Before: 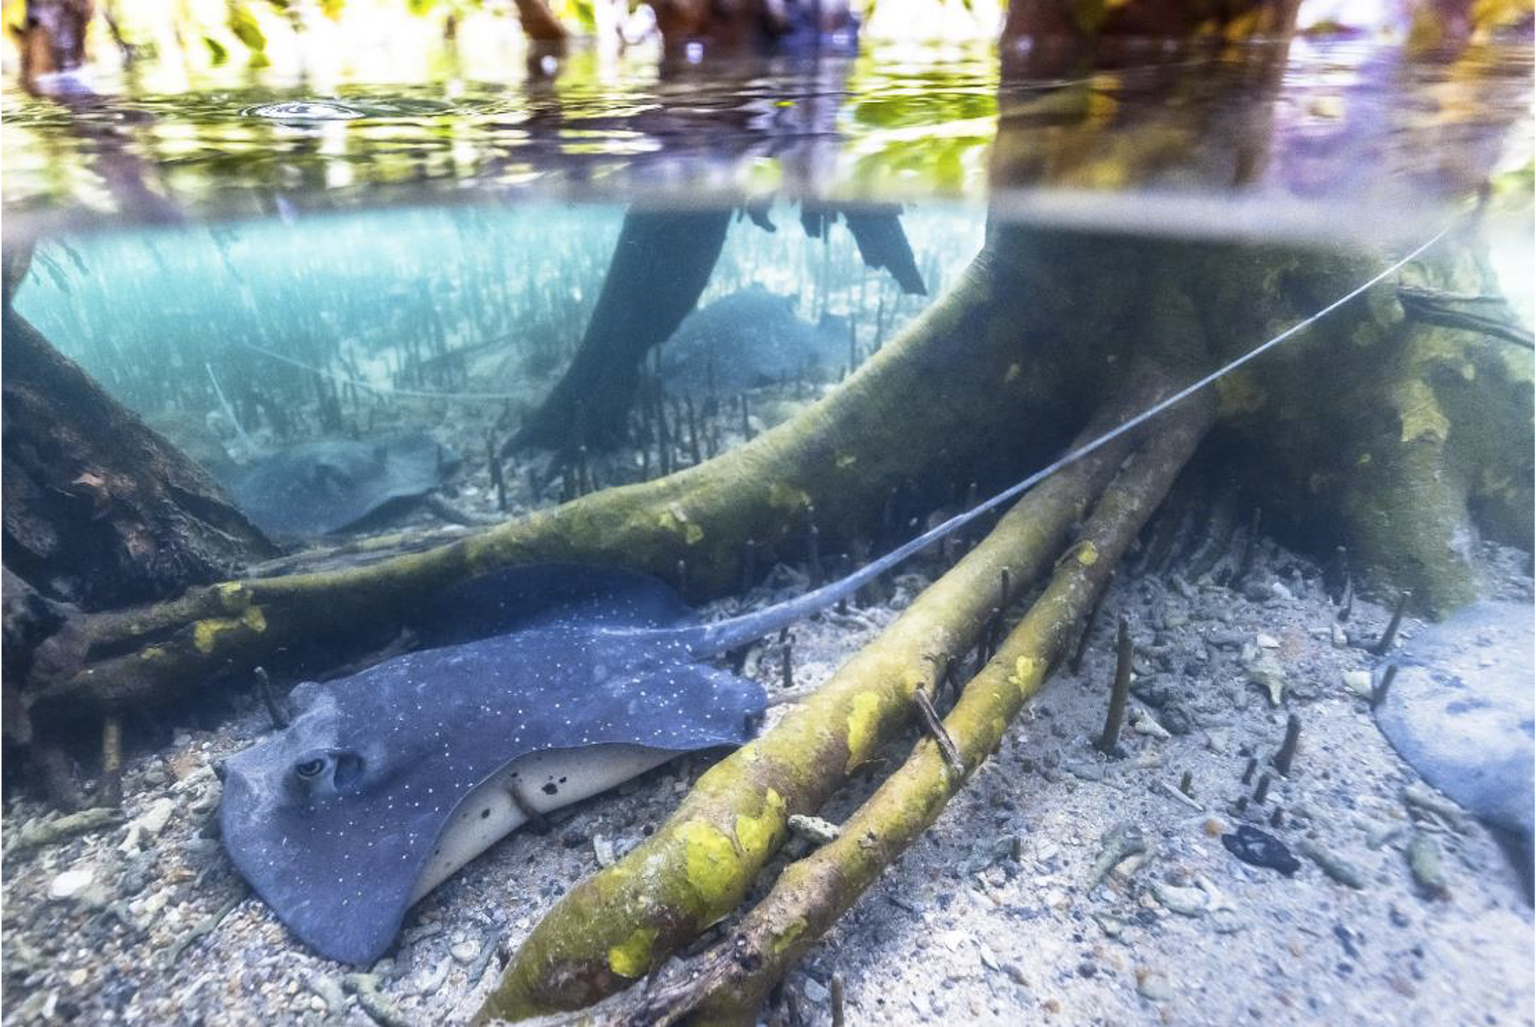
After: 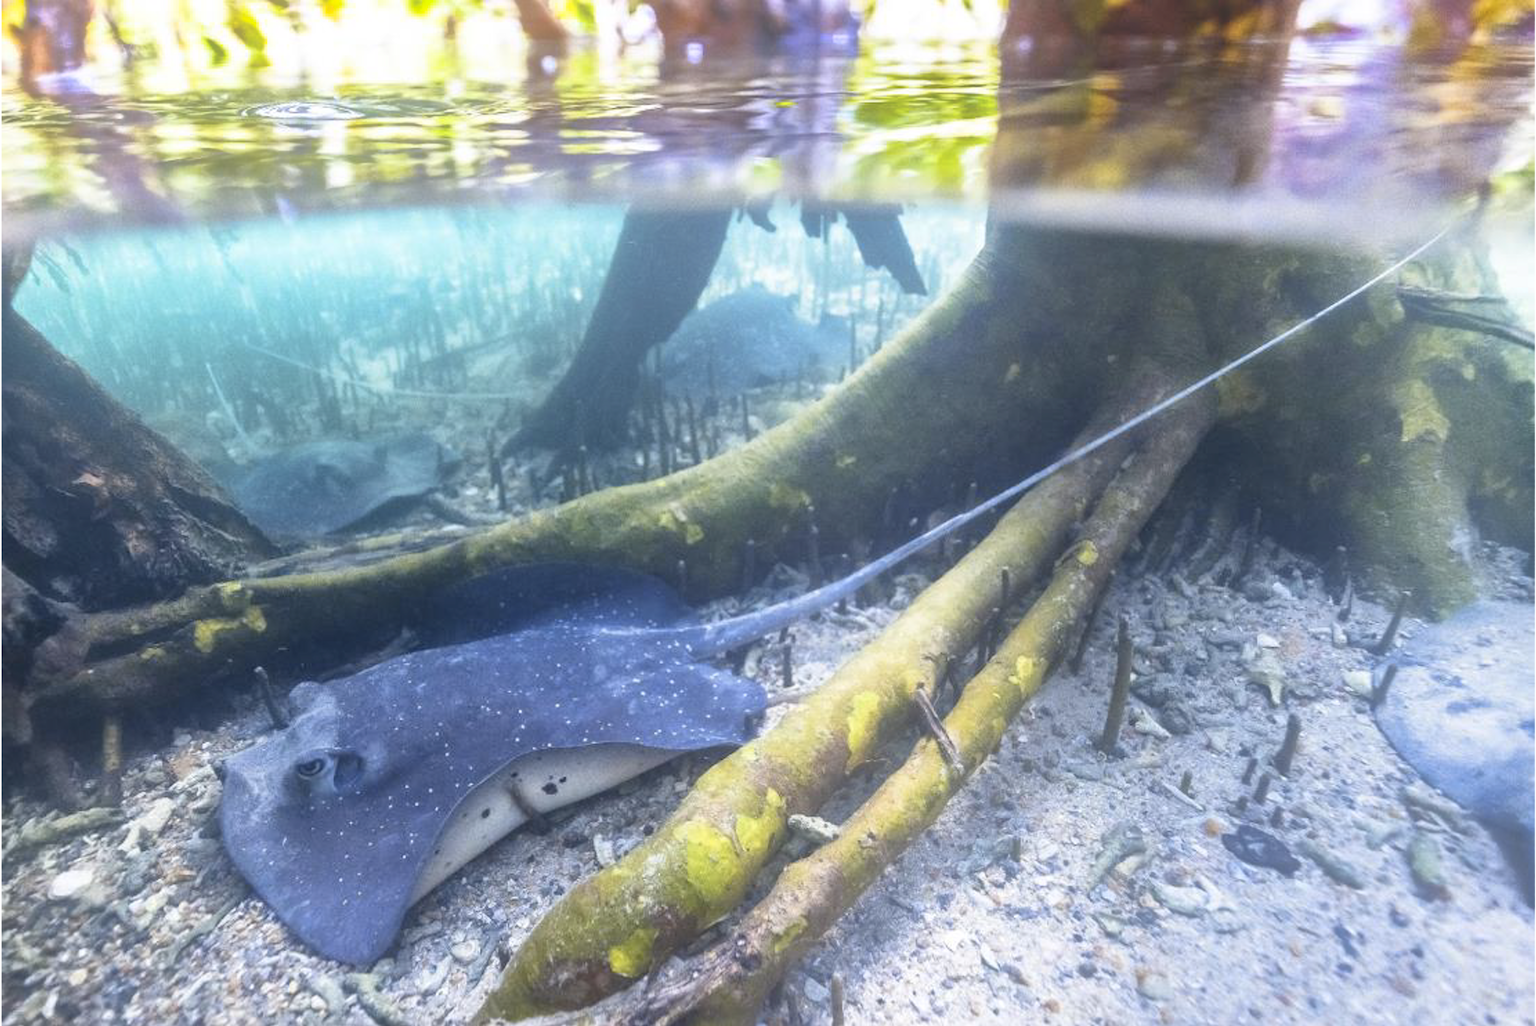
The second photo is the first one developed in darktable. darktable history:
bloom: size 40%
shadows and highlights: soften with gaussian
